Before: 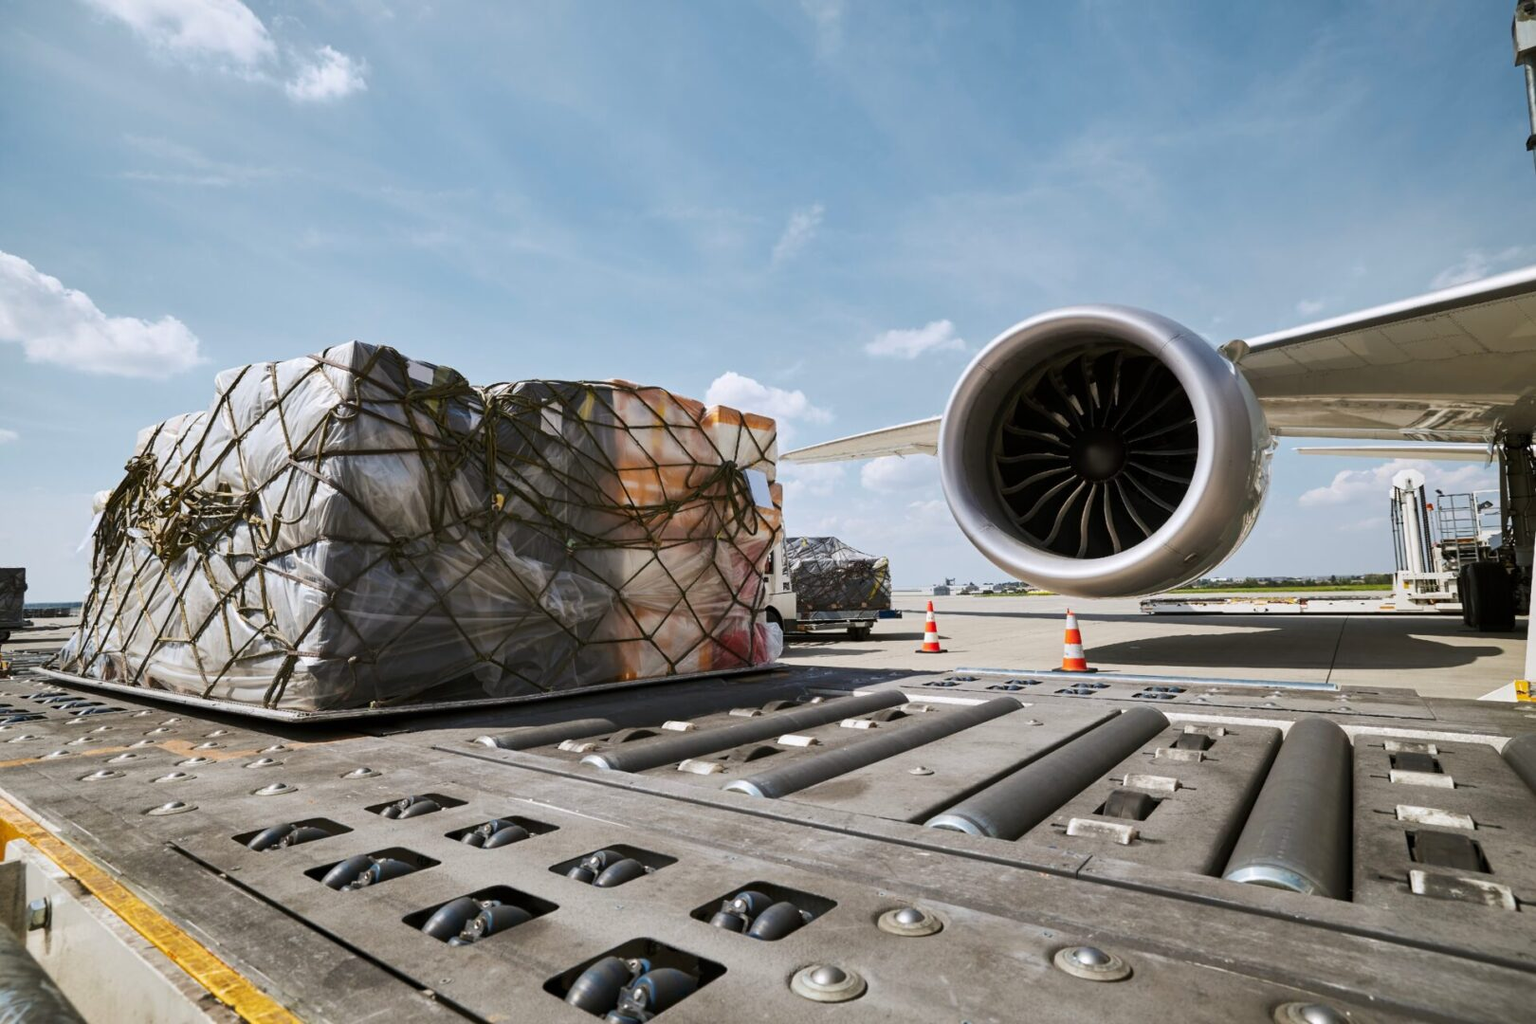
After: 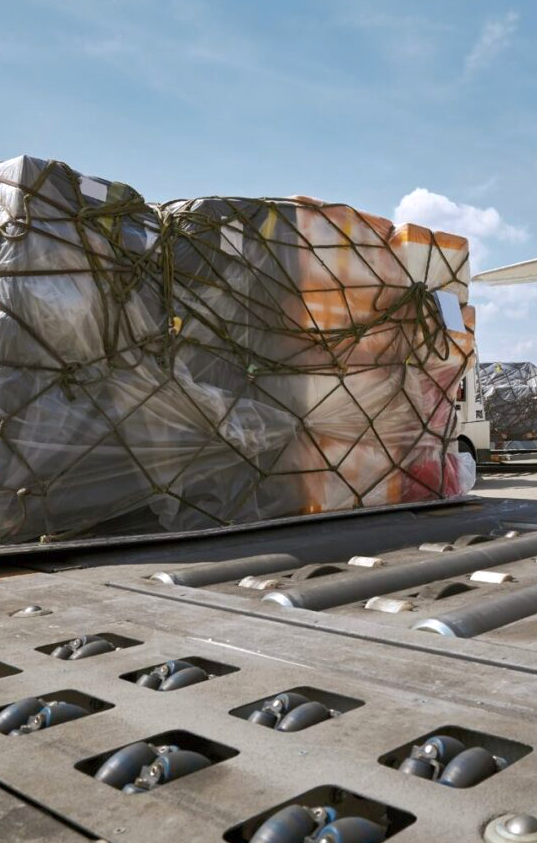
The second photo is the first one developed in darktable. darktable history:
shadows and highlights: on, module defaults
crop and rotate: left 21.617%, top 18.895%, right 45.193%, bottom 2.968%
exposure: exposure 0.2 EV, compensate highlight preservation false
